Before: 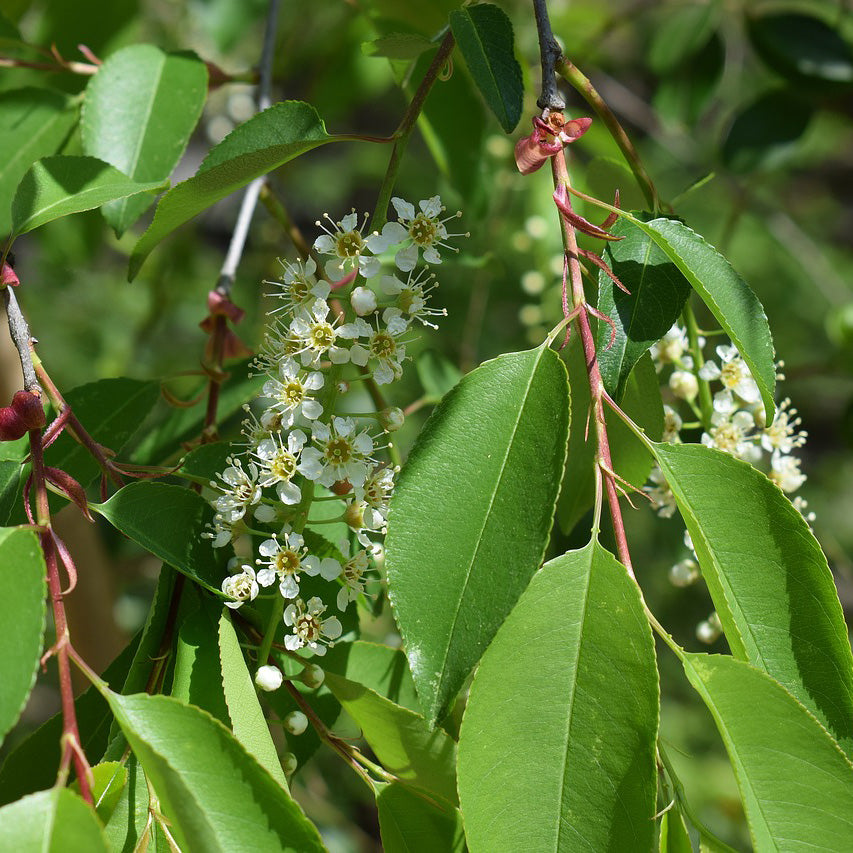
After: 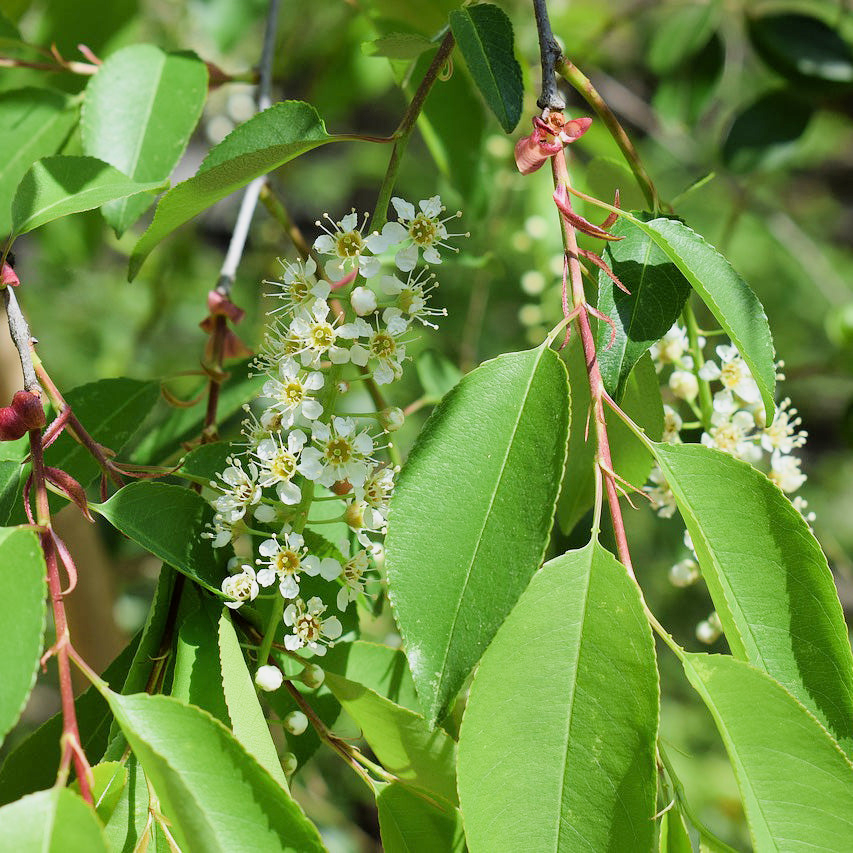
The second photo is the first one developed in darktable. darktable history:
filmic rgb: black relative exposure -7.65 EV, white relative exposure 4.56 EV, hardness 3.61
exposure: exposure 0.941 EV, compensate highlight preservation false
